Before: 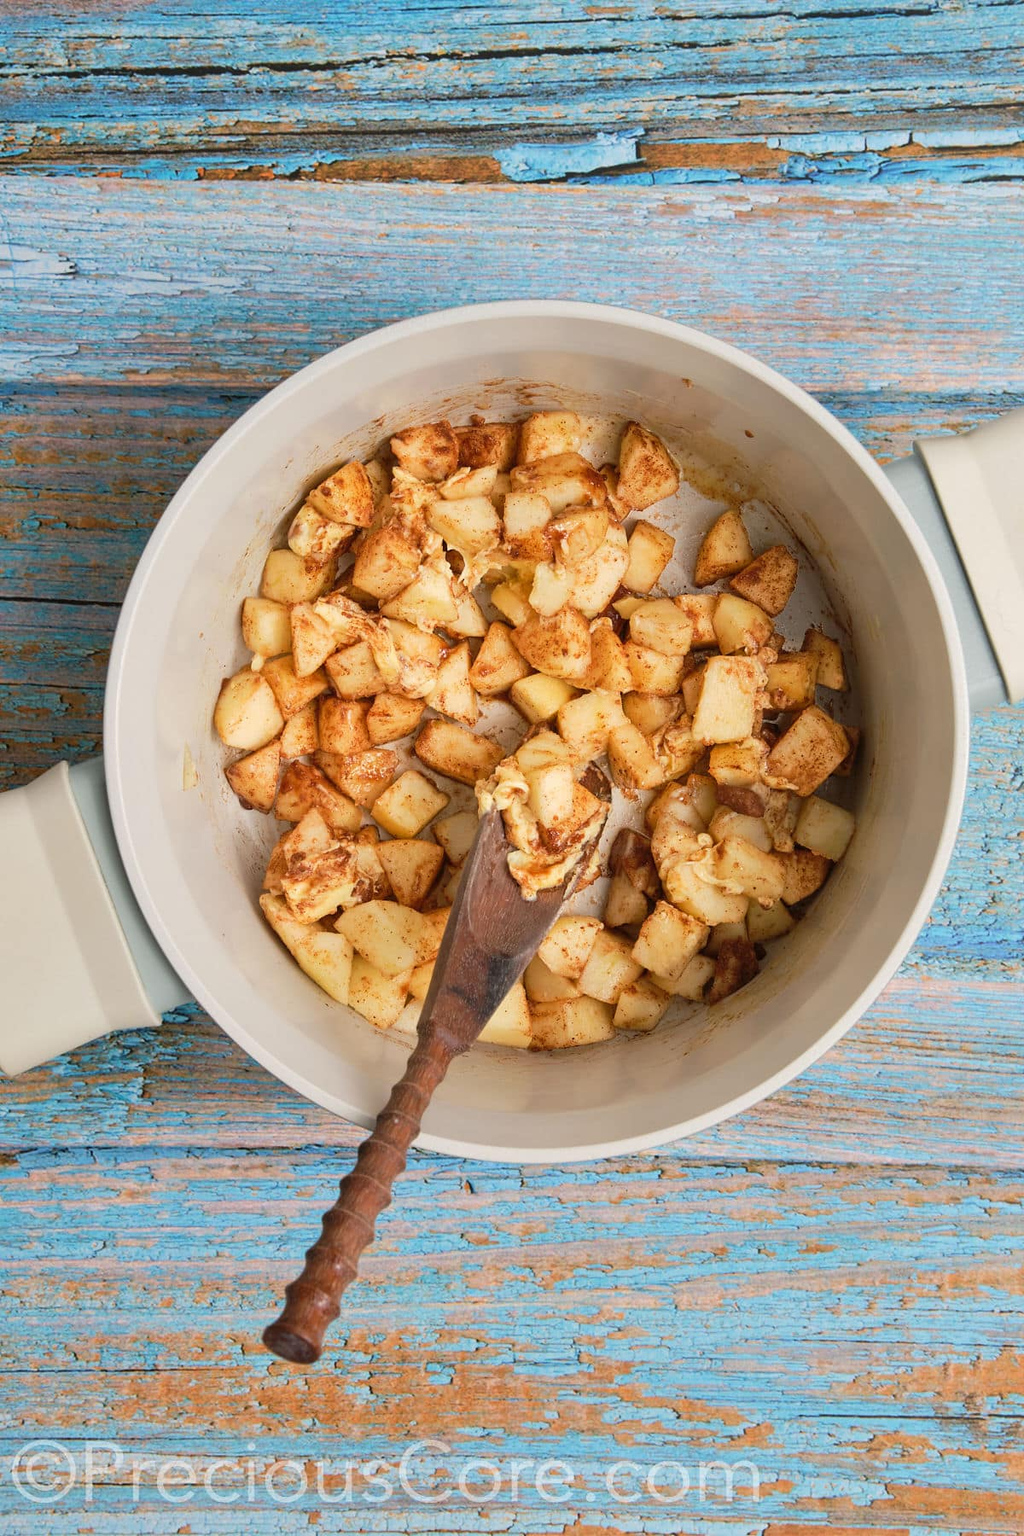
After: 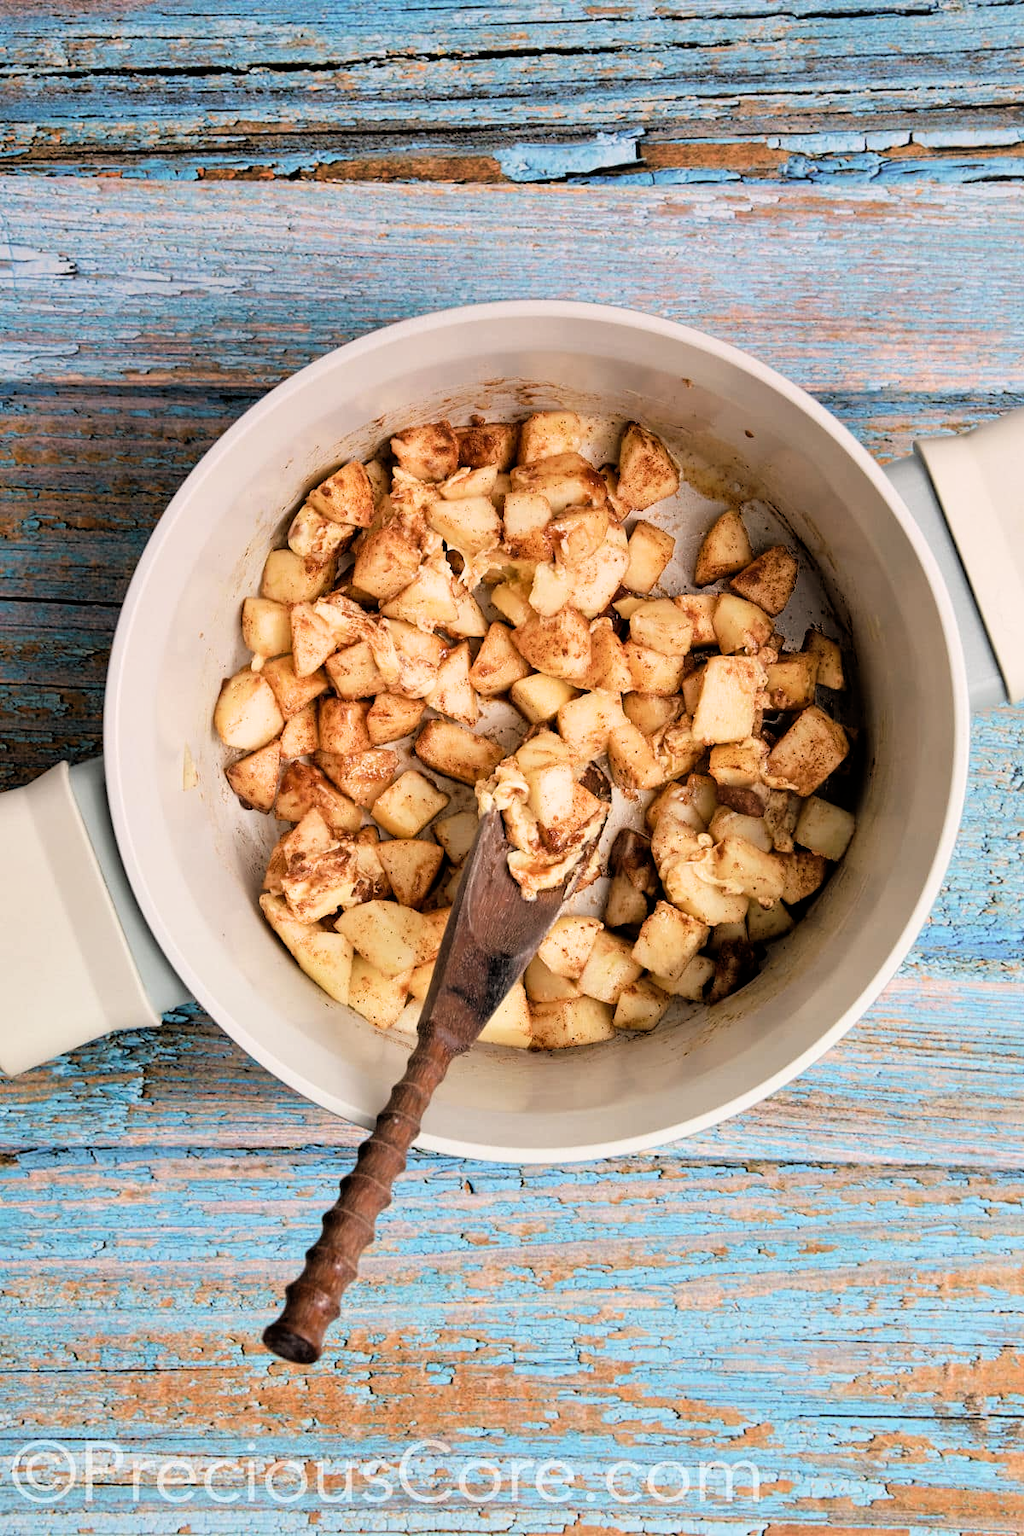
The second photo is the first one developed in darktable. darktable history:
graduated density: density 0.38 EV, hardness 21%, rotation -6.11°, saturation 32%
filmic rgb: black relative exposure -3.64 EV, white relative exposure 2.44 EV, hardness 3.29
